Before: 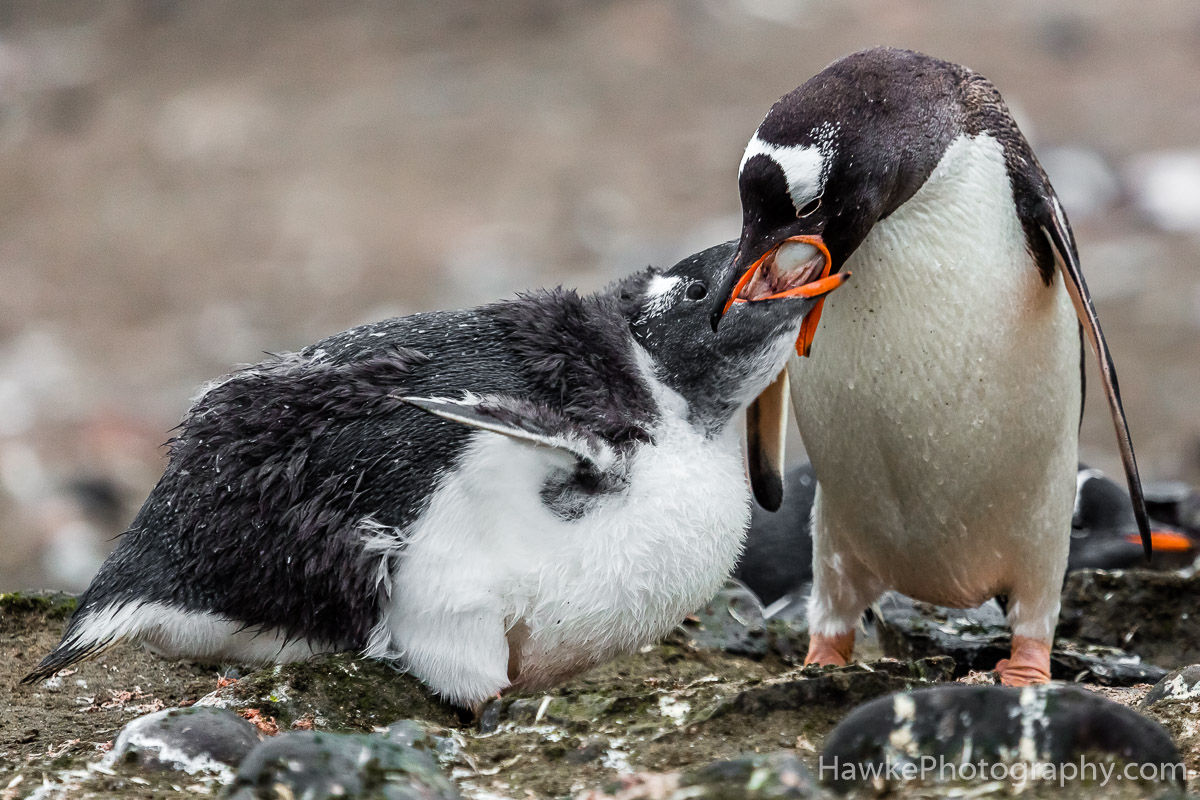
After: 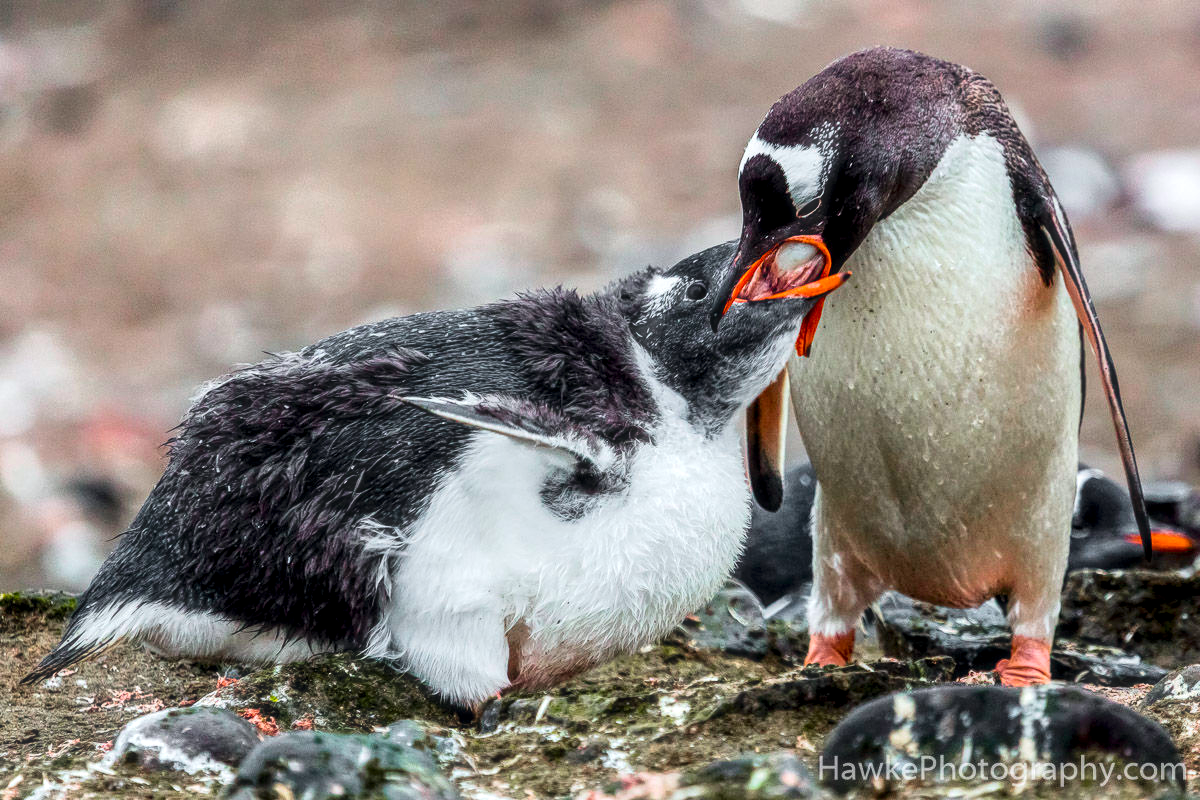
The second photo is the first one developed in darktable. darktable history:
haze removal: strength -0.1, adaptive false
local contrast: highlights 100%, shadows 100%, detail 200%, midtone range 0.2
color balance rgb: linear chroma grading › global chroma 15%, perceptual saturation grading › global saturation 30%
tone curve: curves: ch0 [(0, 0.025) (0.15, 0.143) (0.452, 0.486) (0.751, 0.788) (1, 0.961)]; ch1 [(0, 0) (0.416, 0.4) (0.476, 0.469) (0.497, 0.494) (0.546, 0.571) (0.566, 0.607) (0.62, 0.657) (1, 1)]; ch2 [(0, 0) (0.386, 0.397) (0.505, 0.498) (0.547, 0.546) (0.579, 0.58) (1, 1)], color space Lab, independent channels, preserve colors none
